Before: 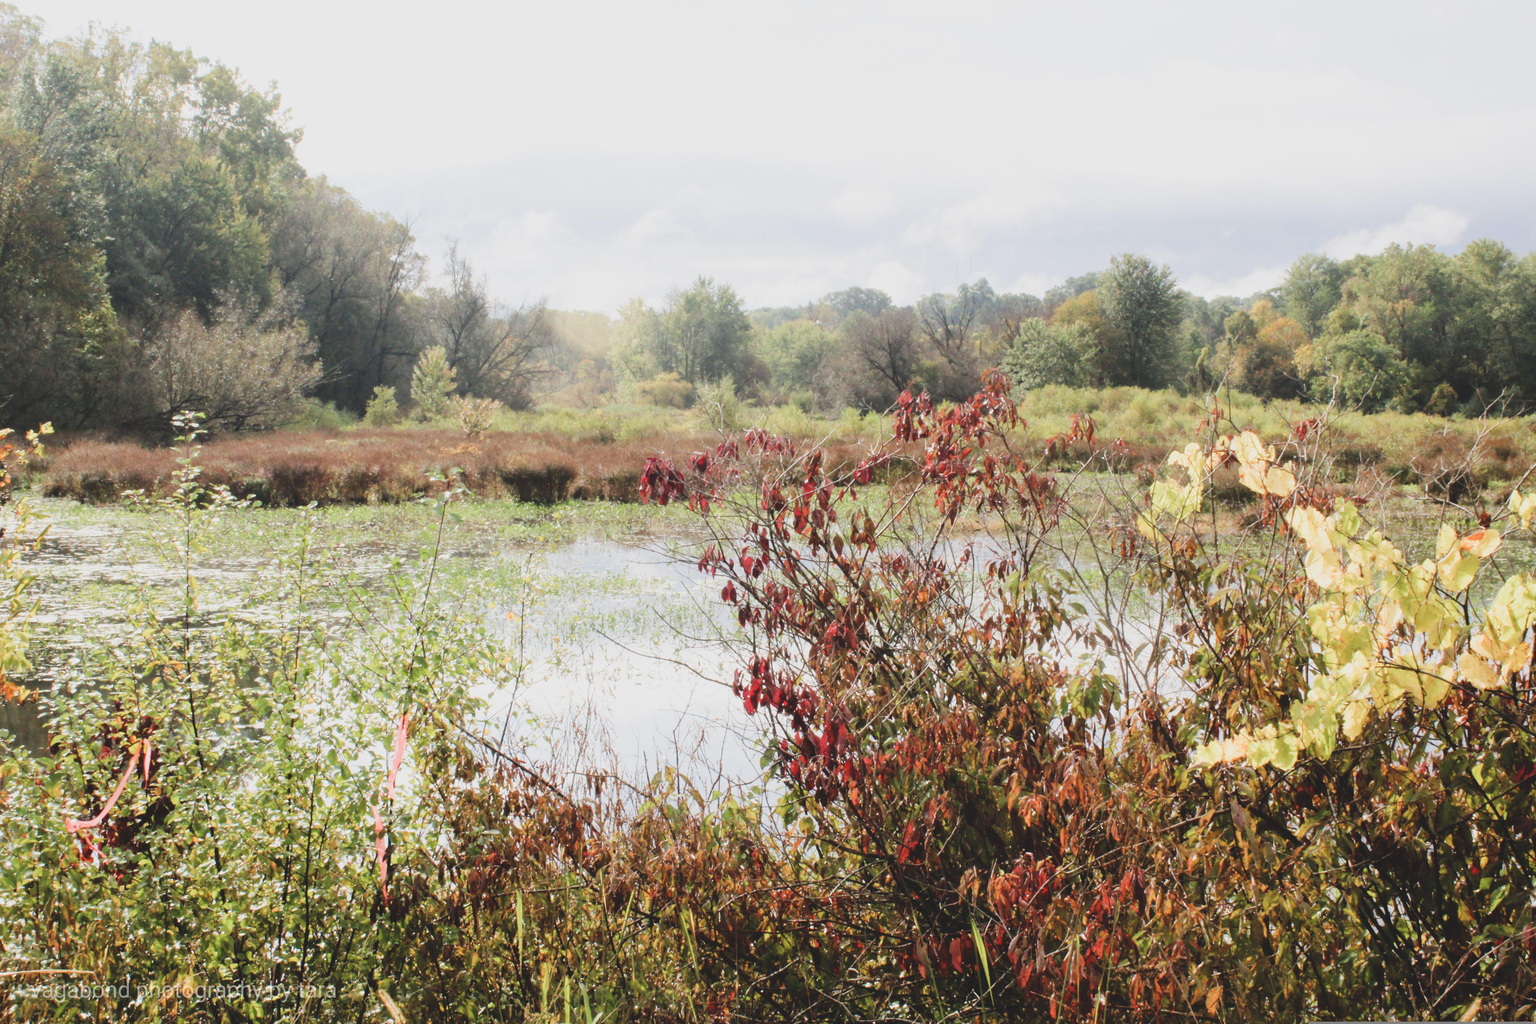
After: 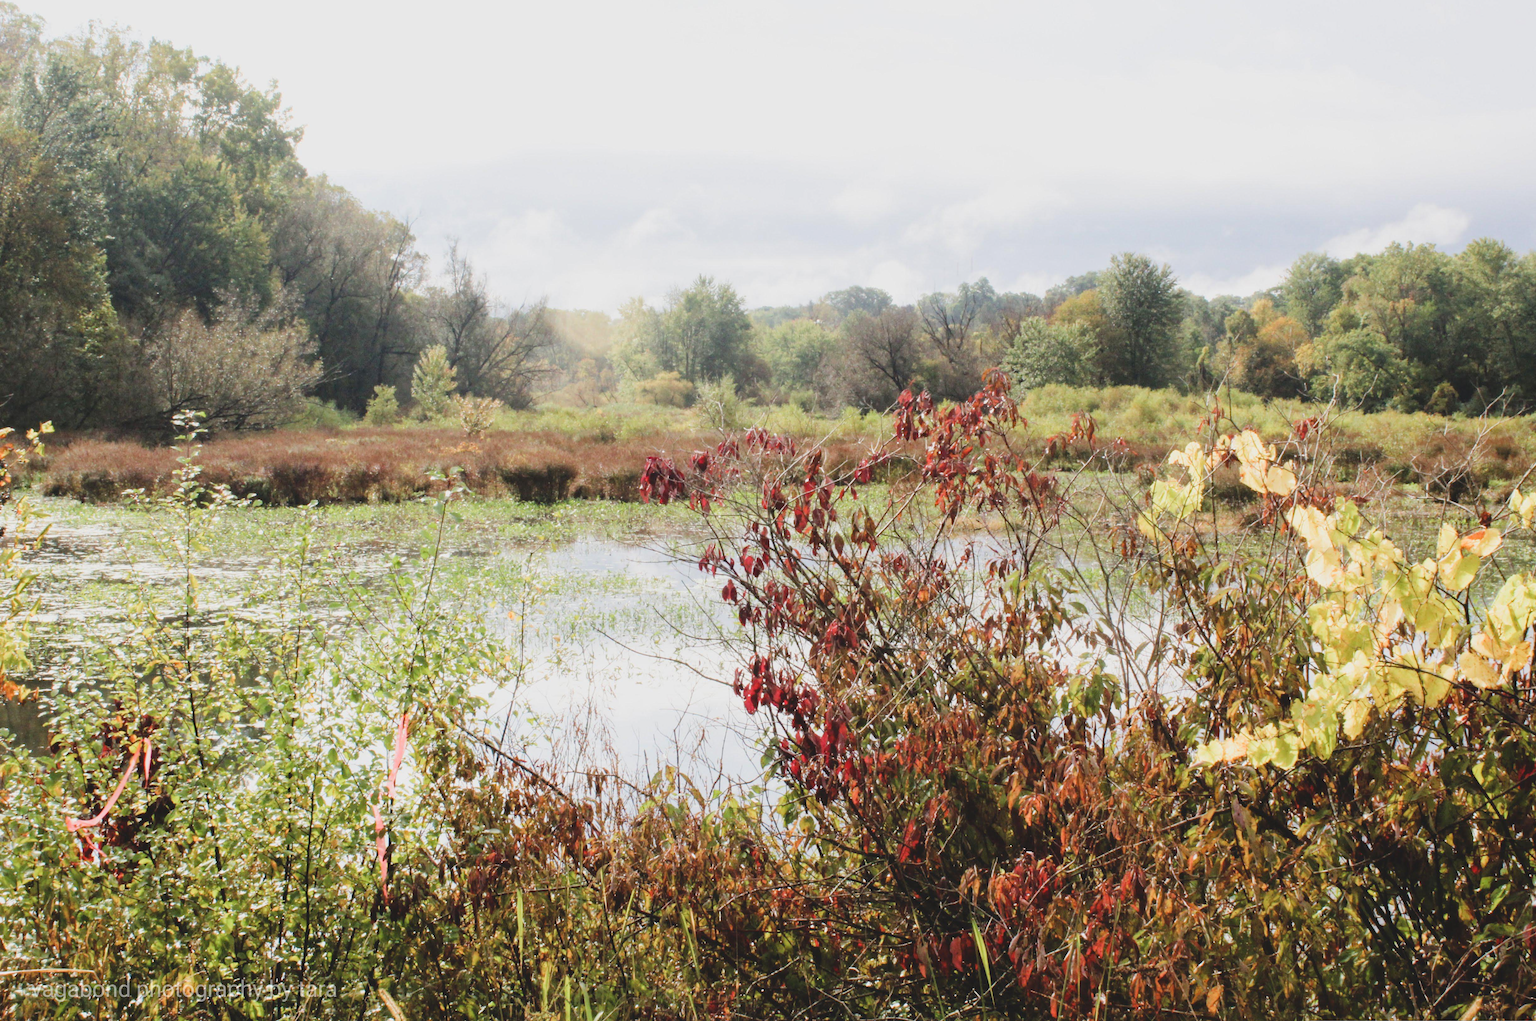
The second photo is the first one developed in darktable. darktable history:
haze removal: compatibility mode true, adaptive false
tone equalizer: on, module defaults
crop: top 0.15%, bottom 0.103%
